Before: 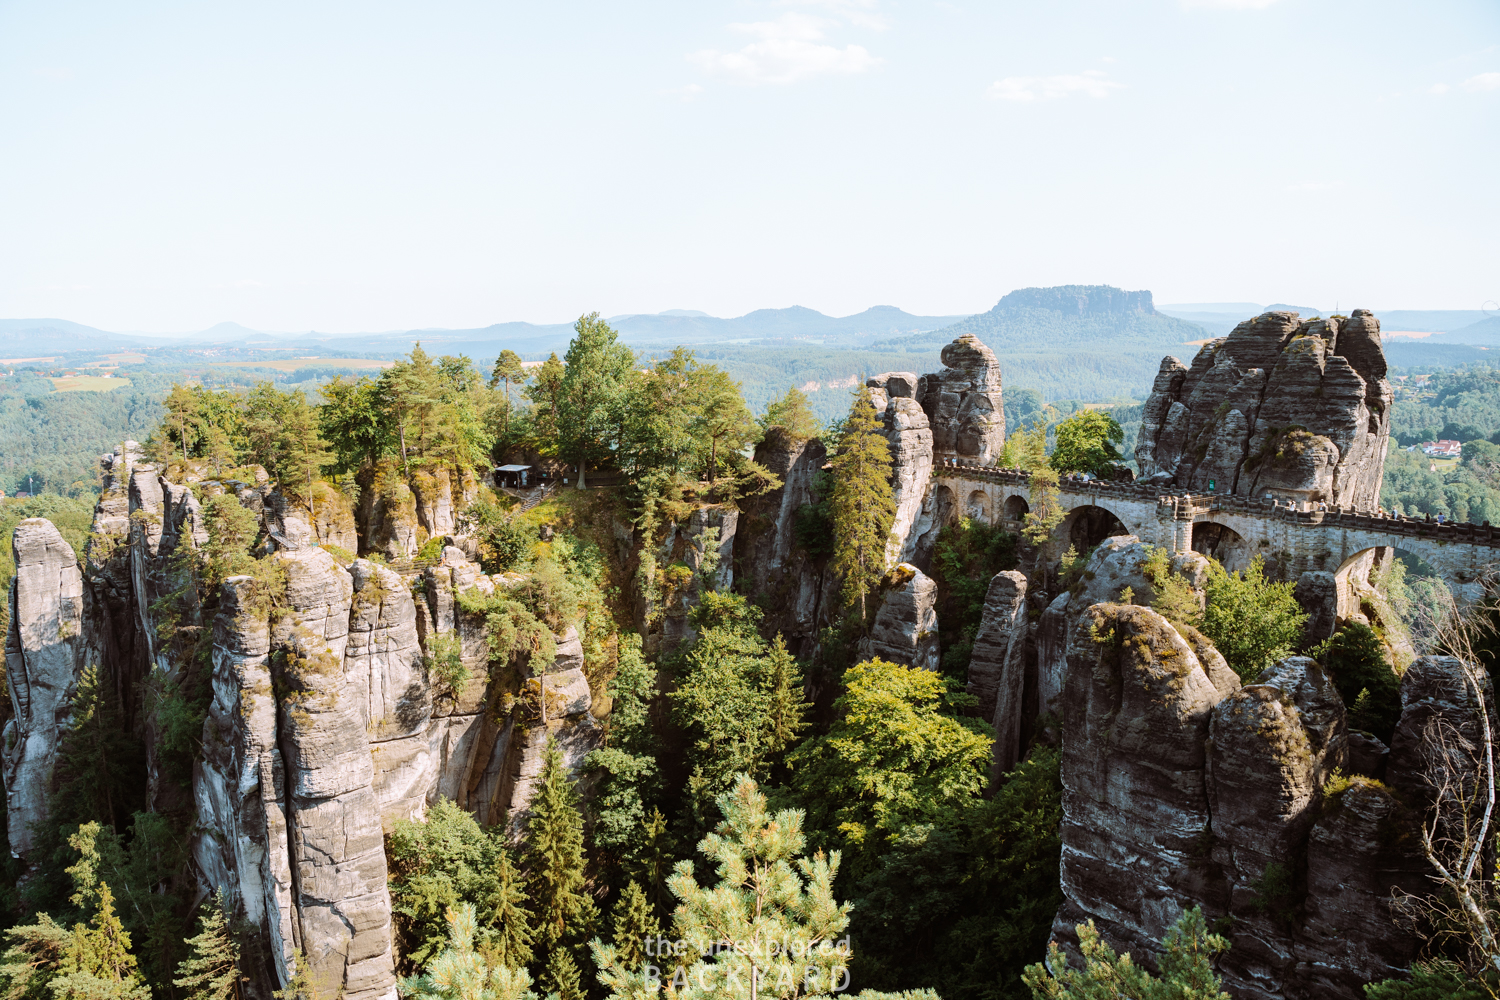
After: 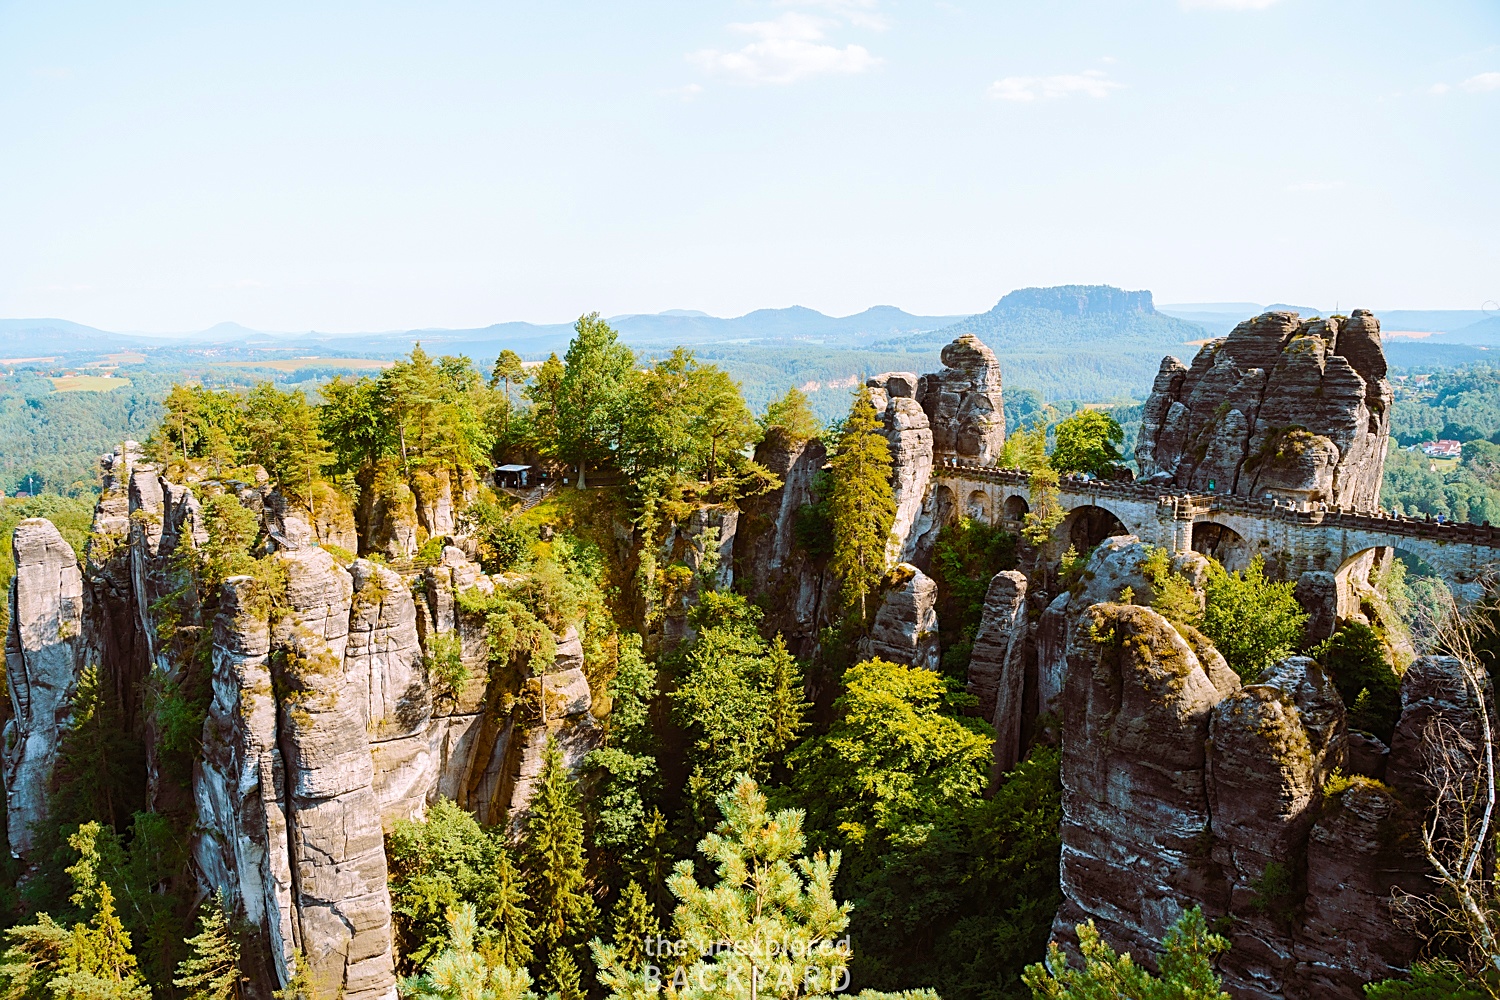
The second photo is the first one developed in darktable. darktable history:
shadows and highlights: shadows 62.66, white point adjustment 0.37, highlights -34.44, compress 83.82%
sharpen: on, module defaults
color balance rgb: perceptual saturation grading › global saturation 20%, perceptual saturation grading › highlights -25%, perceptual saturation grading › shadows 25%, global vibrance 50%
